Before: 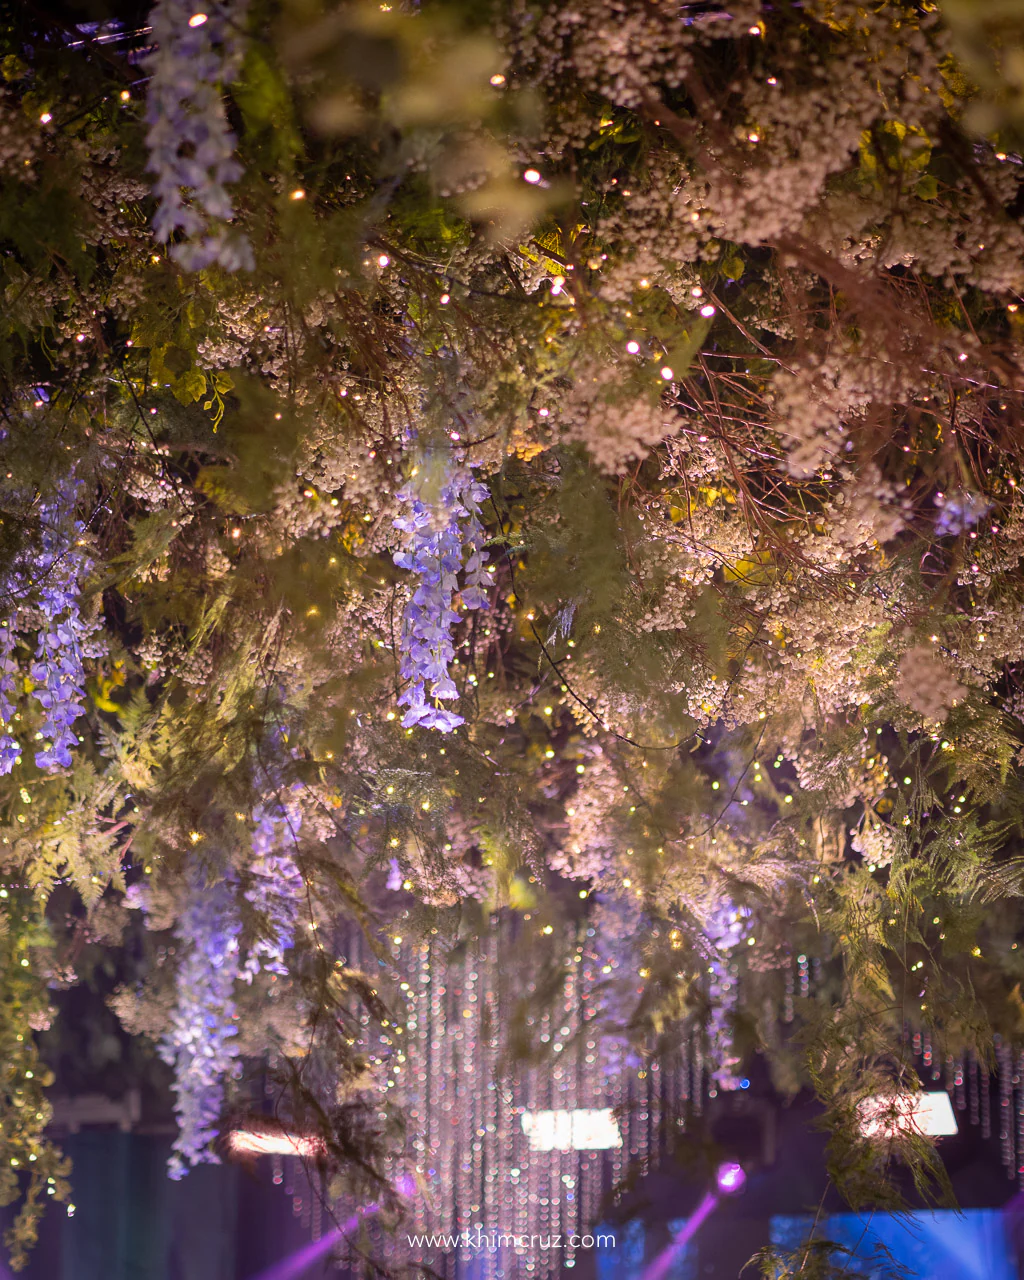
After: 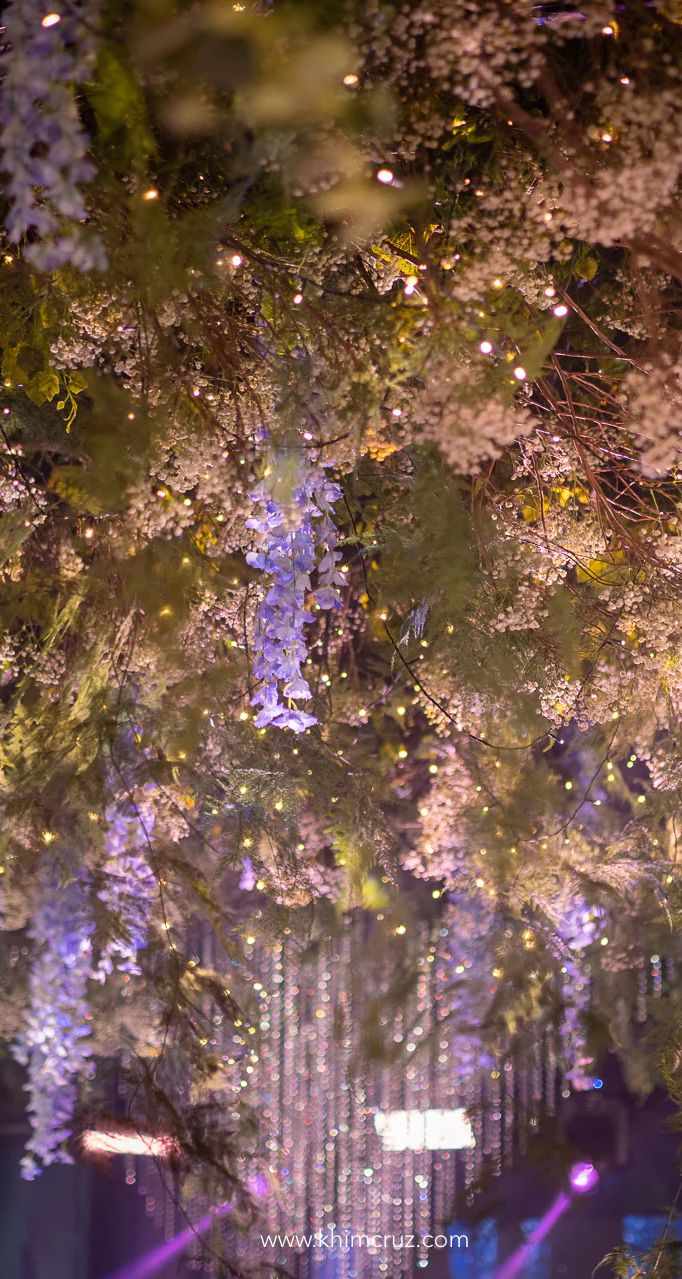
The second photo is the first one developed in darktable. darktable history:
crop and rotate: left 14.433%, right 18.901%
